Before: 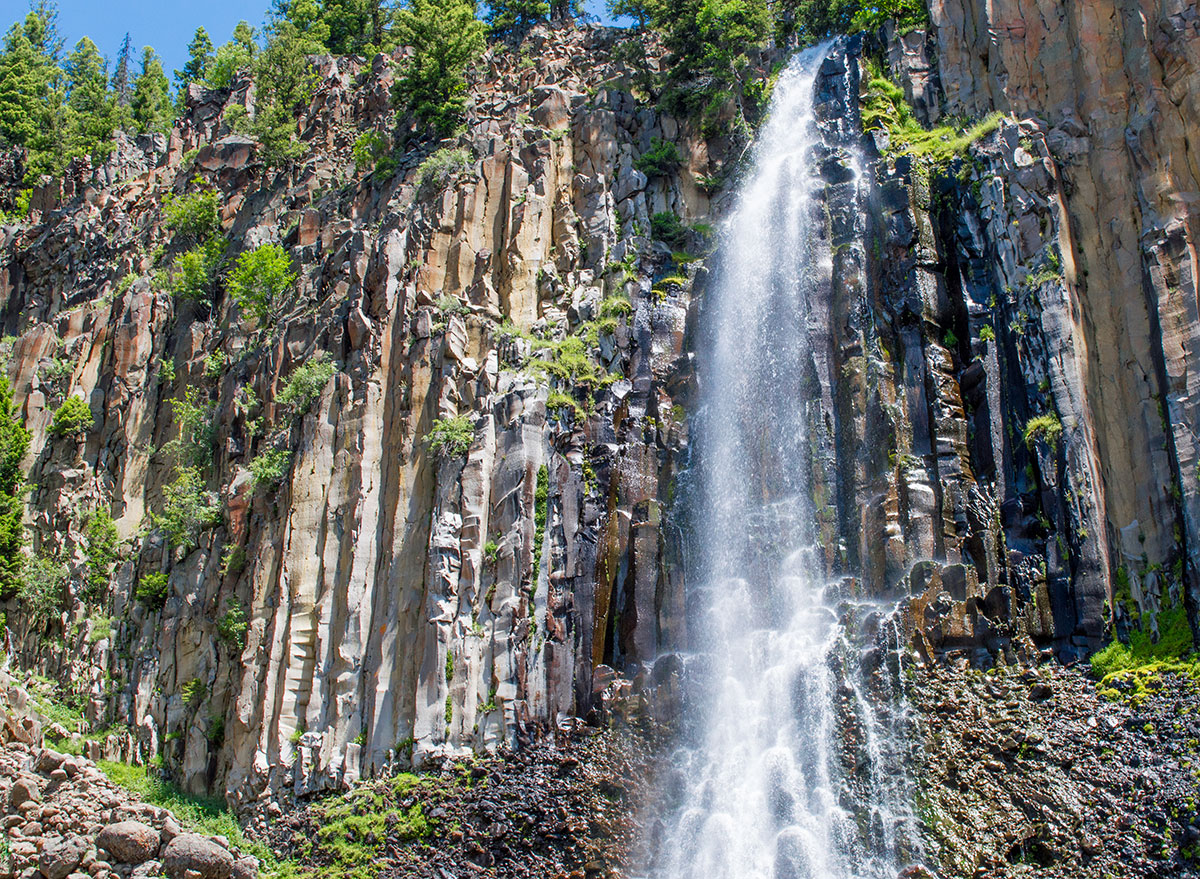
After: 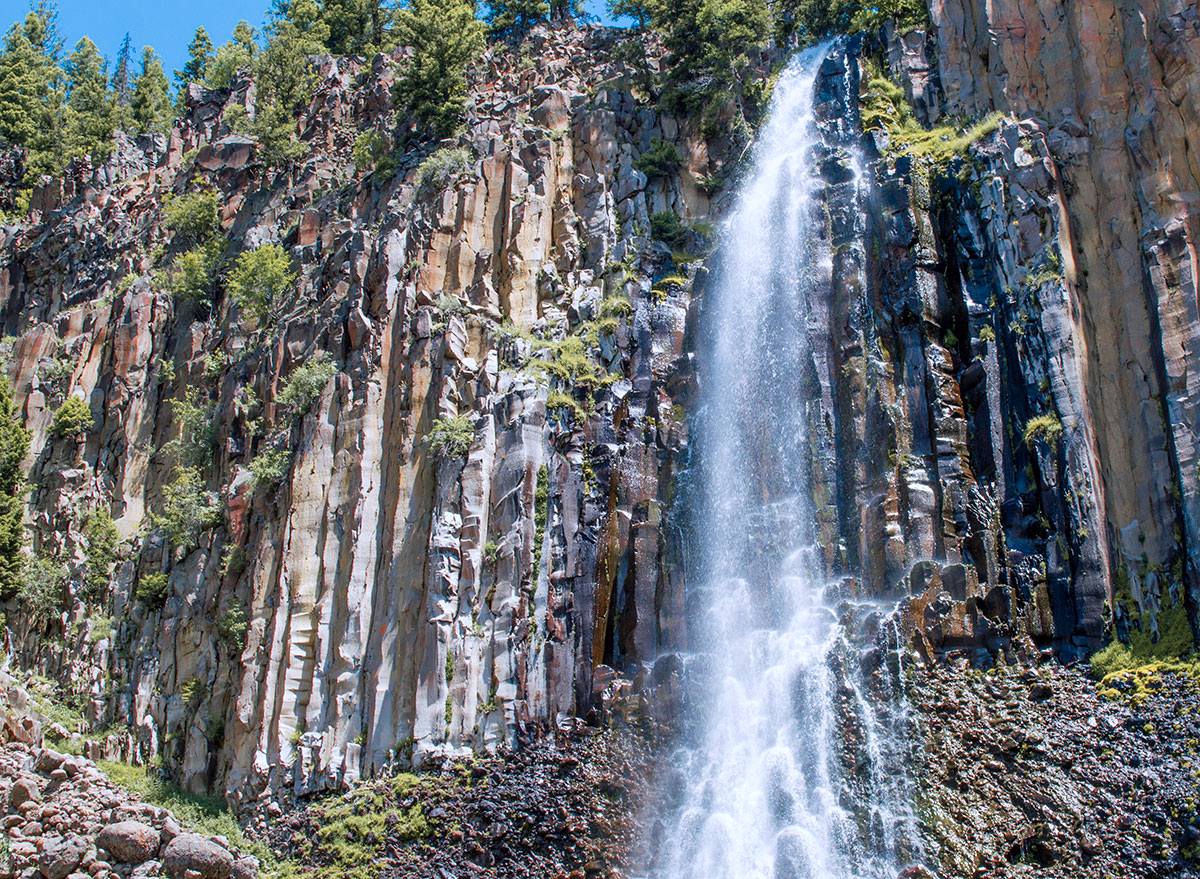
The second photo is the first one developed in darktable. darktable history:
color zones: curves: ch1 [(0.263, 0.53) (0.376, 0.287) (0.487, 0.512) (0.748, 0.547) (1, 0.513)]; ch2 [(0.262, 0.45) (0.751, 0.477)]
color calibration: illuminant as shot in camera, x 0.358, y 0.373, temperature 4628.91 K, gamut compression 2.98
